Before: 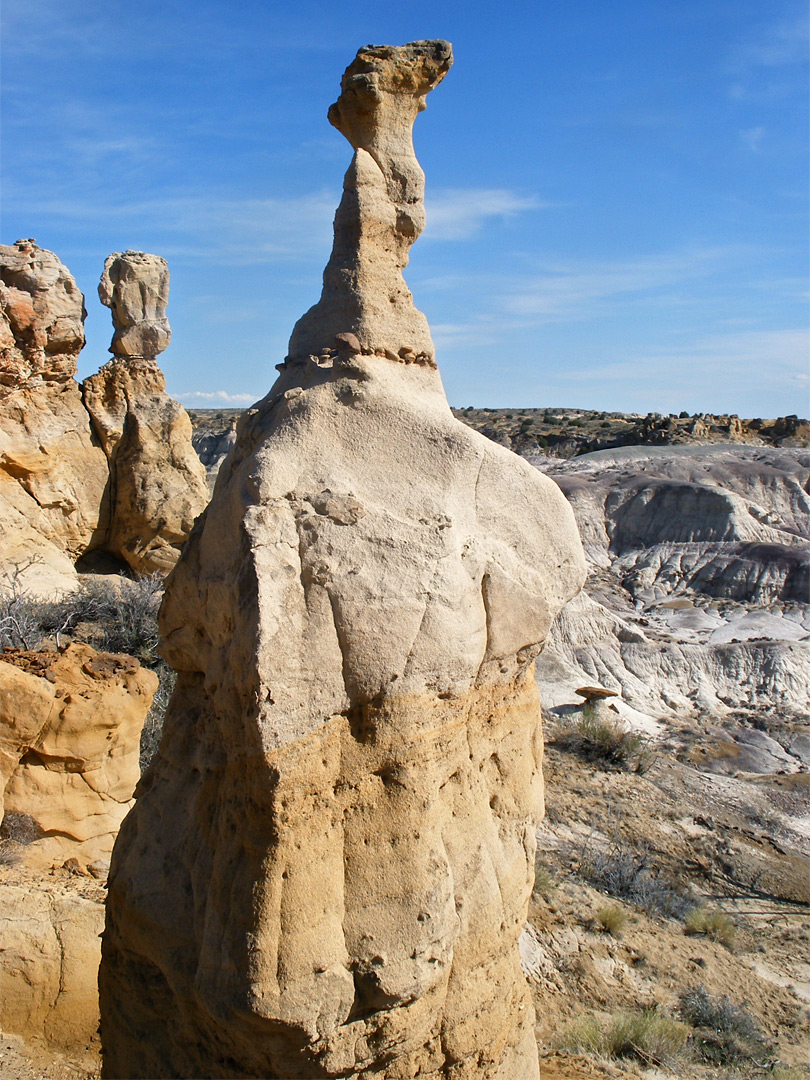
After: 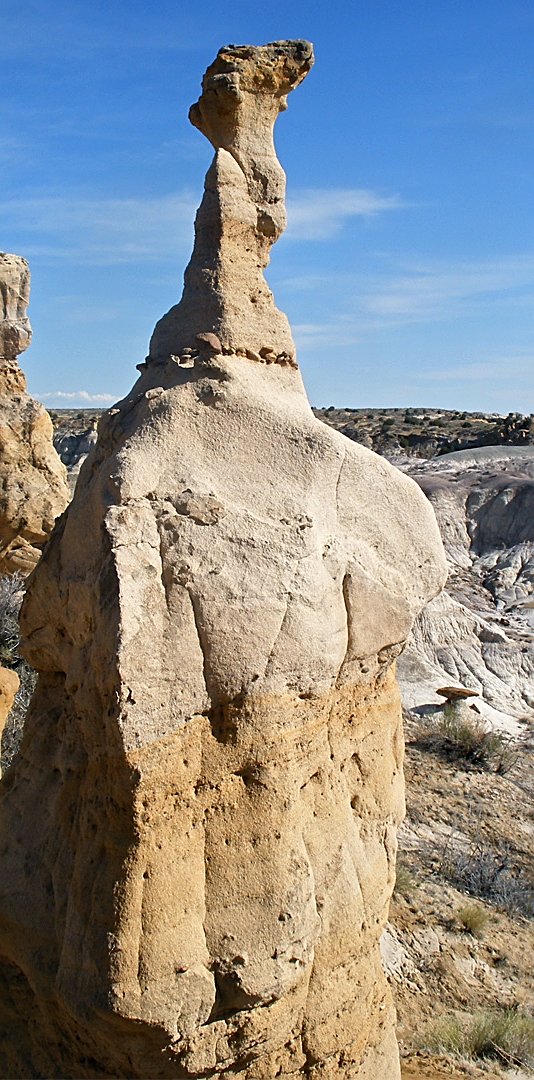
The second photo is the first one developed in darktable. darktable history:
crop: left 17.213%, right 16.739%
sharpen: on, module defaults
